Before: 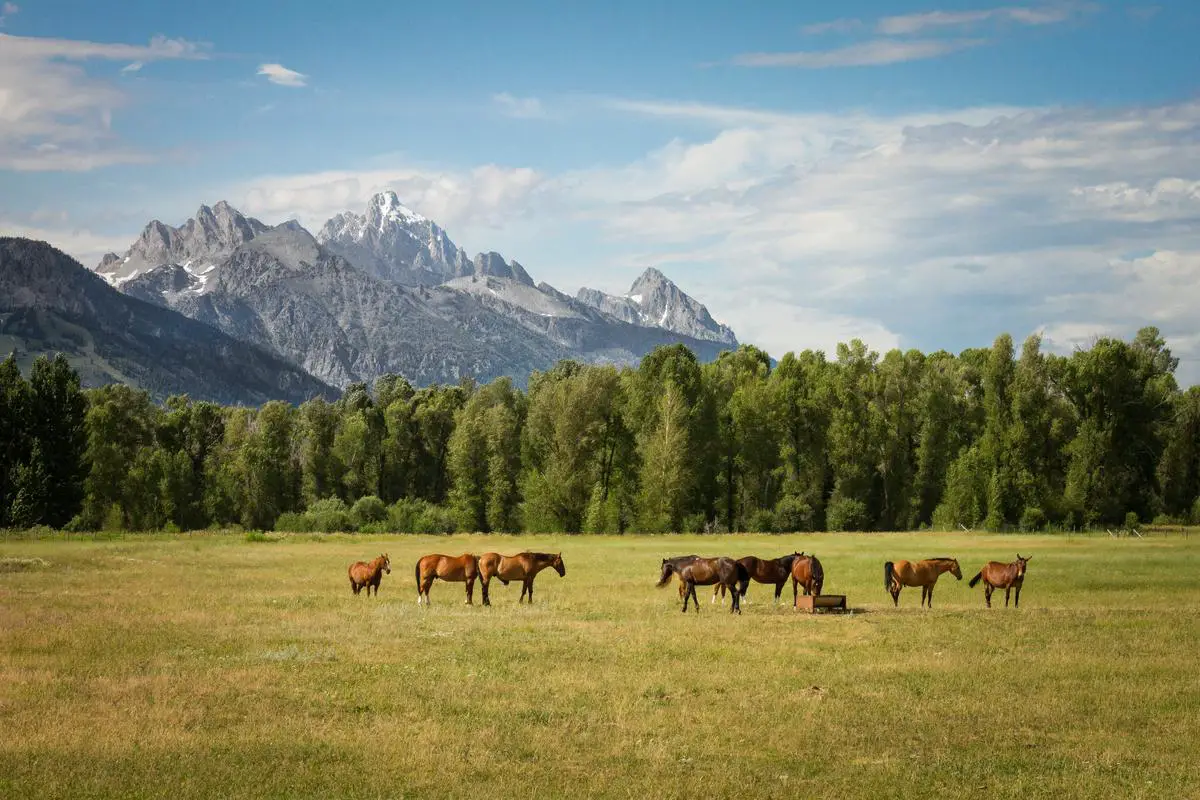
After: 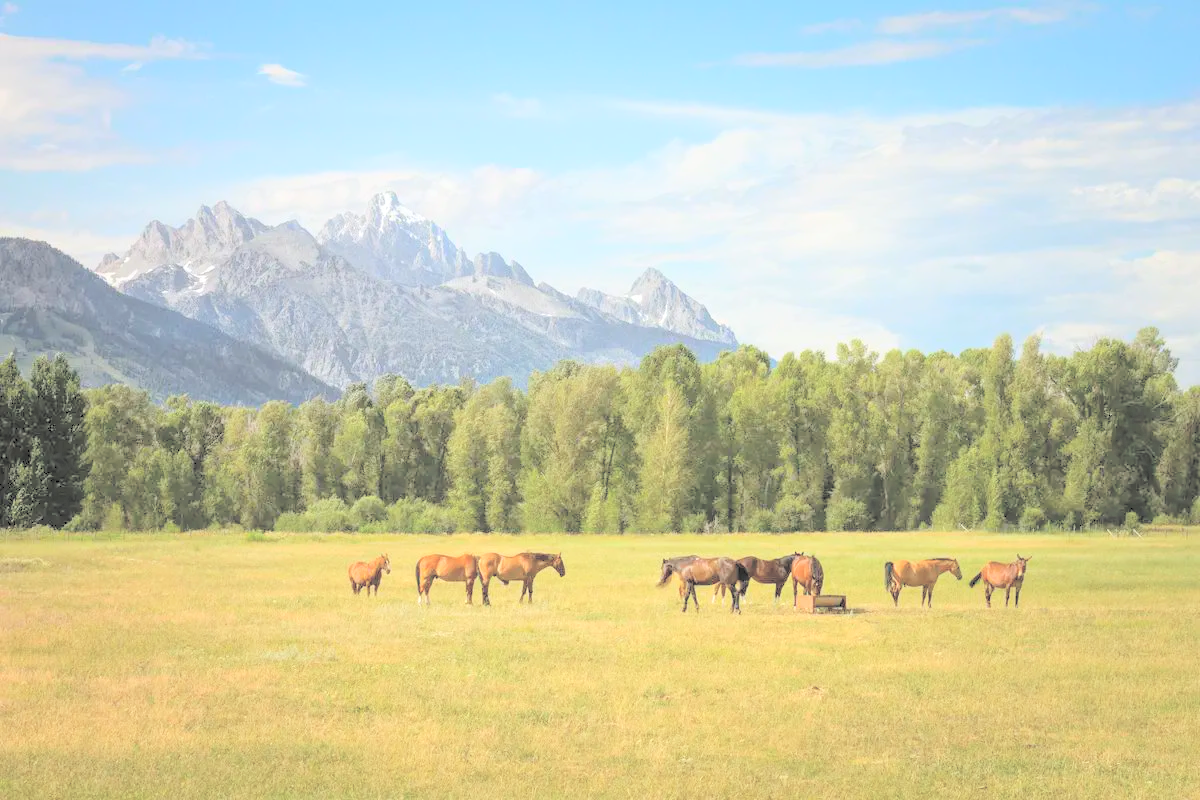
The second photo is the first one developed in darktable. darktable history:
exposure: exposure 0.178 EV, compensate exposure bias true, compensate highlight preservation false
contrast brightness saturation: brightness 1
